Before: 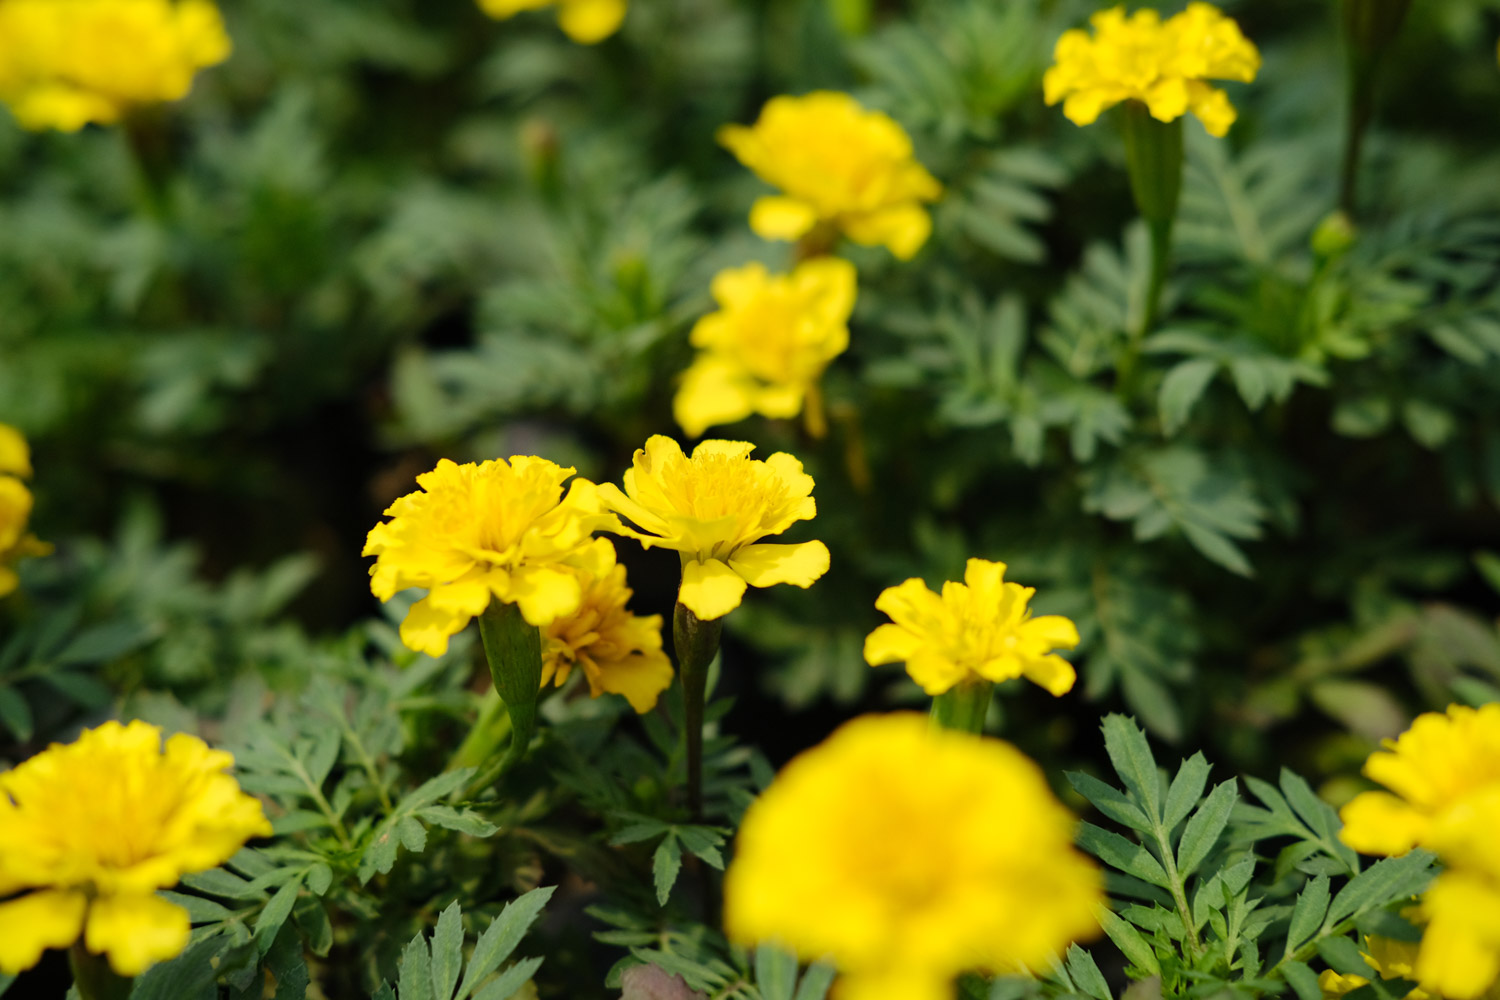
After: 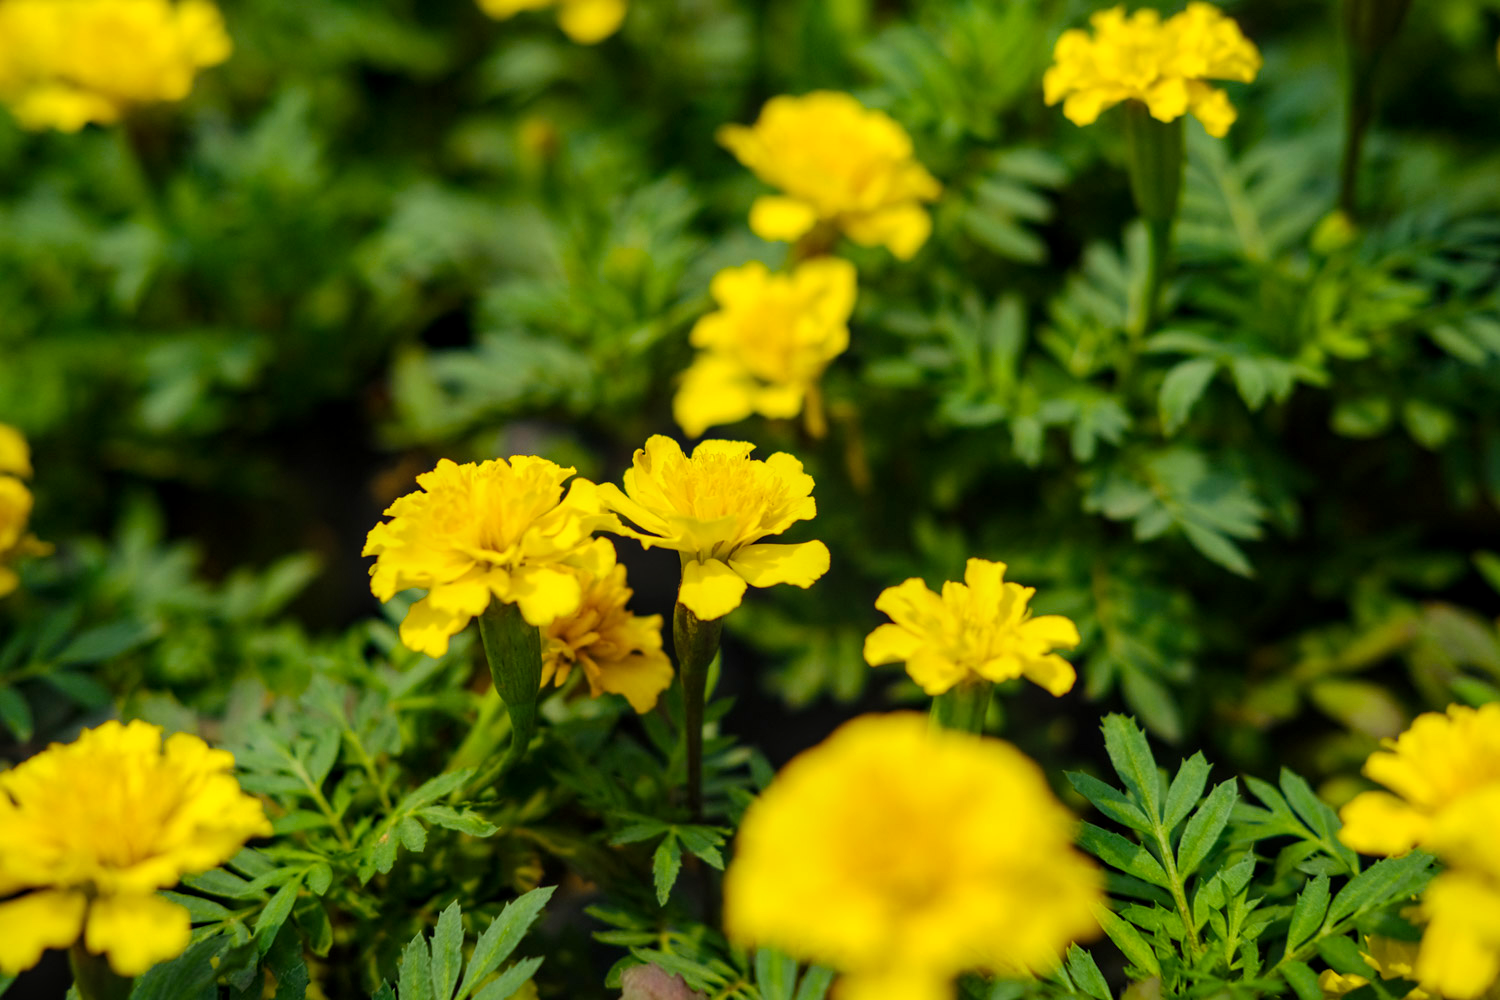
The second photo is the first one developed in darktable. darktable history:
local contrast: on, module defaults
color balance rgb: shadows lift › hue 86.22°, linear chroma grading › global chroma 19.104%, perceptual saturation grading › global saturation 17.361%, global vibrance 20%
